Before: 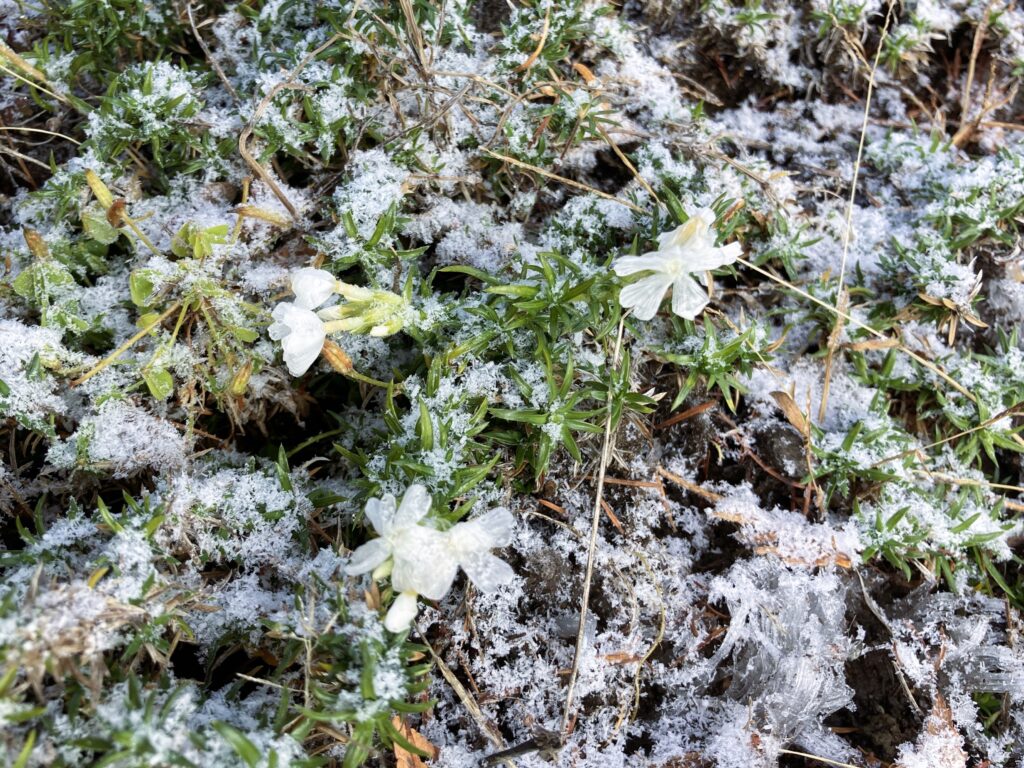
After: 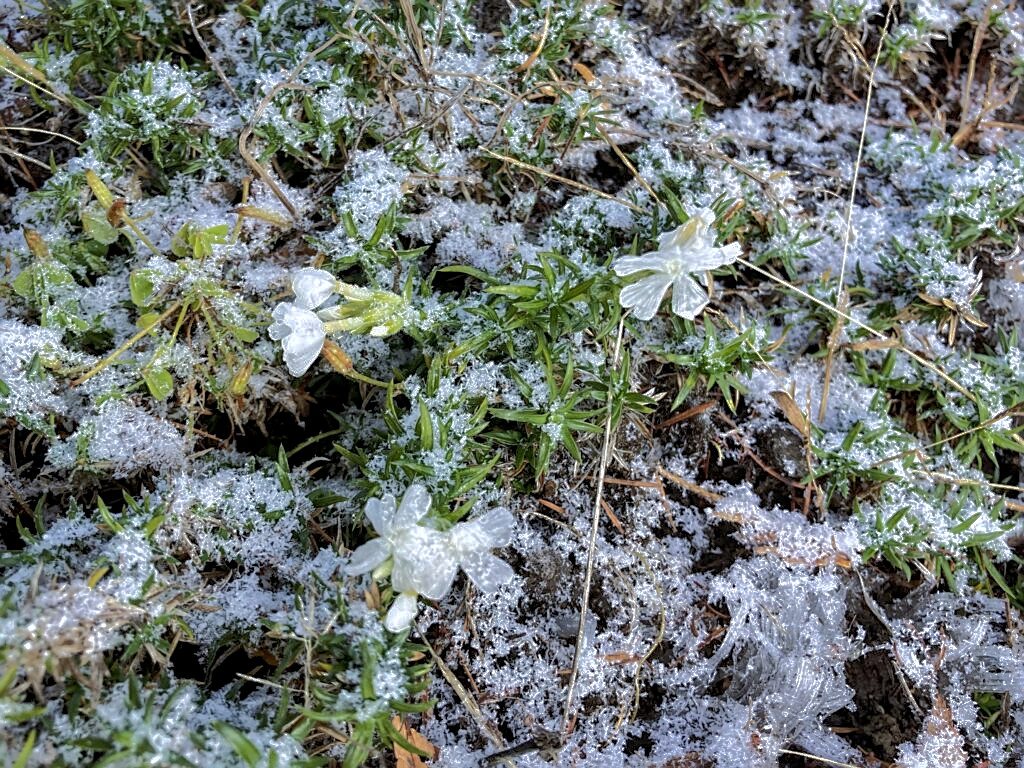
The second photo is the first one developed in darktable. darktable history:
white balance: red 0.974, blue 1.044
shadows and highlights: shadows 38.43, highlights -74.54
local contrast: detail 130%
sharpen: on, module defaults
